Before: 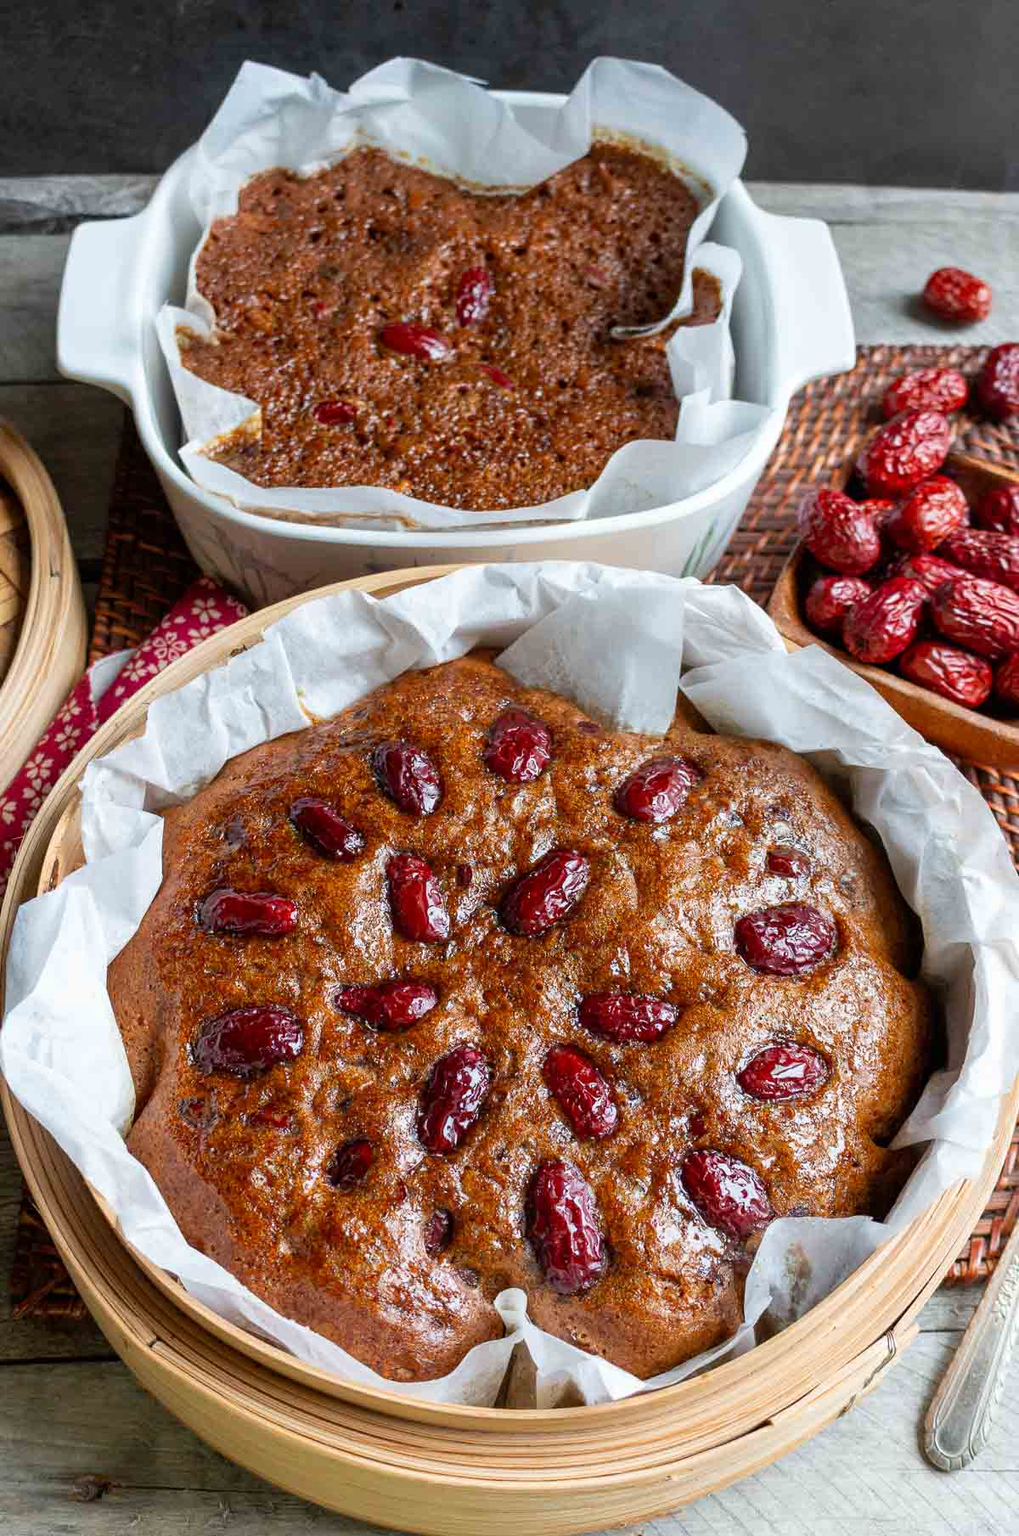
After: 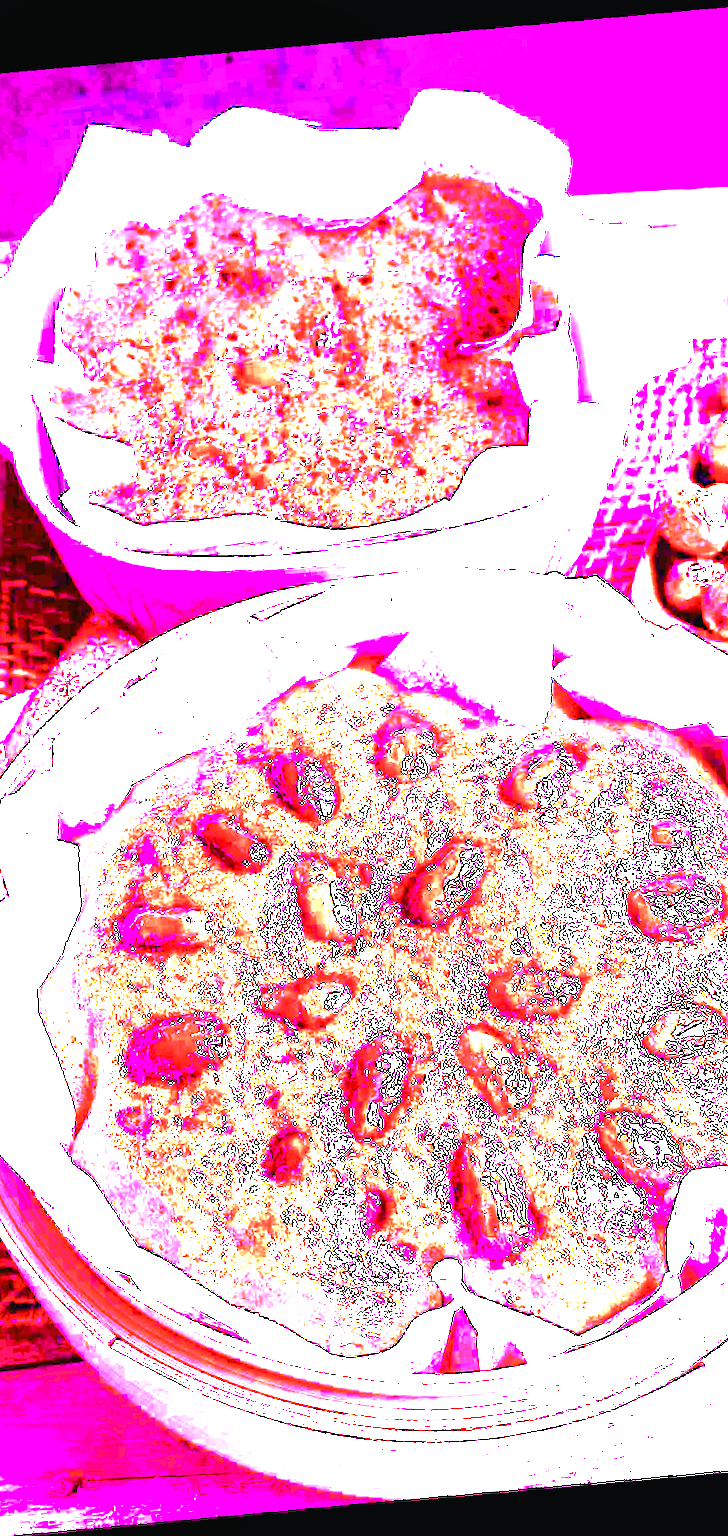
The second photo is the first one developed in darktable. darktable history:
local contrast: mode bilateral grid, contrast 20, coarseness 50, detail 120%, midtone range 0.2
color balance rgb: shadows lift › chroma 2%, shadows lift › hue 219.6°, power › hue 313.2°, highlights gain › chroma 3%, highlights gain › hue 75.6°, global offset › luminance 0.5%, perceptual saturation grading › global saturation 15.33%, perceptual saturation grading › highlights -19.33%, perceptual saturation grading › shadows 20%, global vibrance 20%
rotate and perspective: rotation -5.2°, automatic cropping off
contrast brightness saturation: contrast 0.06, brightness -0.01, saturation -0.23
levels: levels [0.016, 0.484, 0.953]
white balance: red 8, blue 8
crop and rotate: left 13.537%, right 19.796%
color zones: curves: ch0 [(0.11, 0.396) (0.195, 0.36) (0.25, 0.5) (0.303, 0.412) (0.357, 0.544) (0.75, 0.5) (0.967, 0.328)]; ch1 [(0, 0.468) (0.112, 0.512) (0.202, 0.6) (0.25, 0.5) (0.307, 0.352) (0.357, 0.544) (0.75, 0.5) (0.963, 0.524)]
